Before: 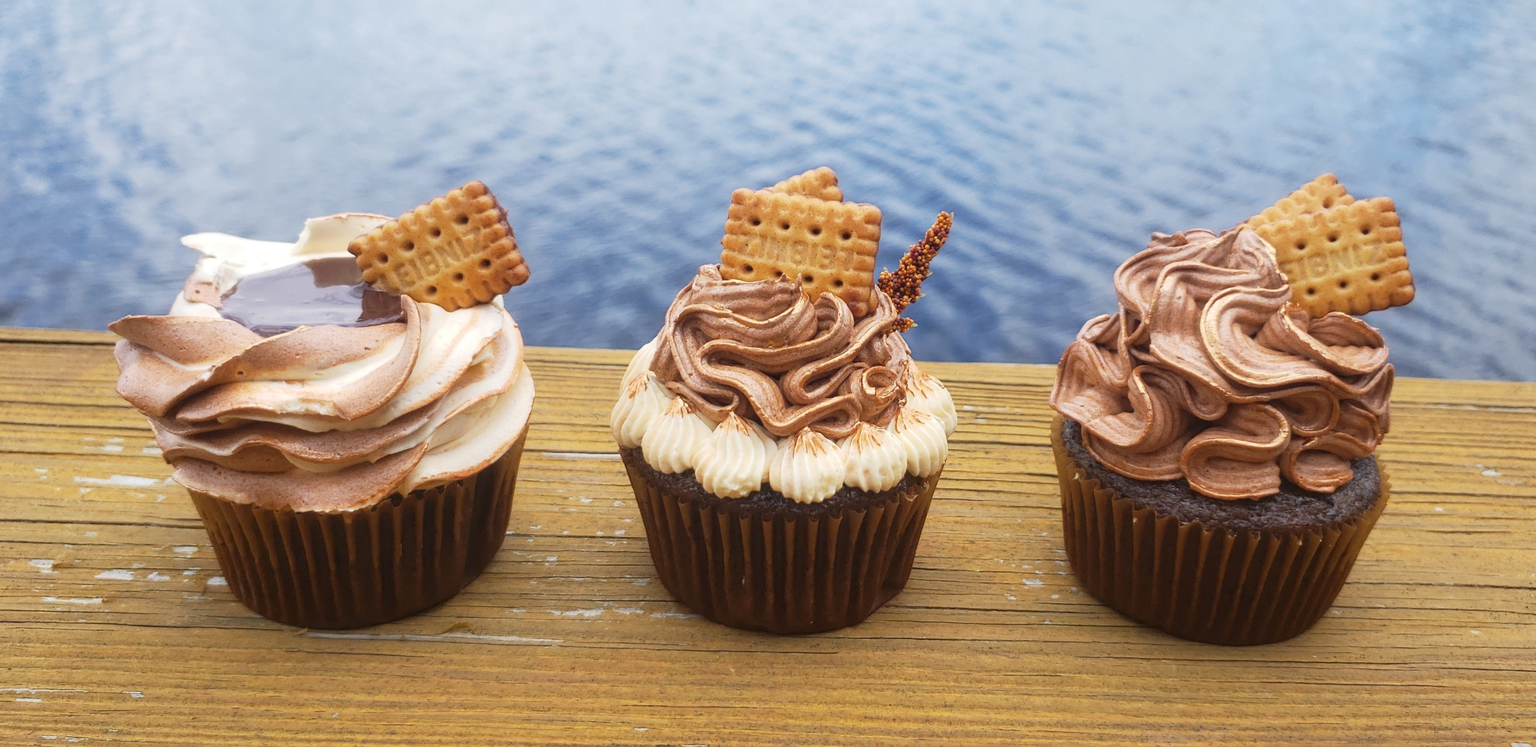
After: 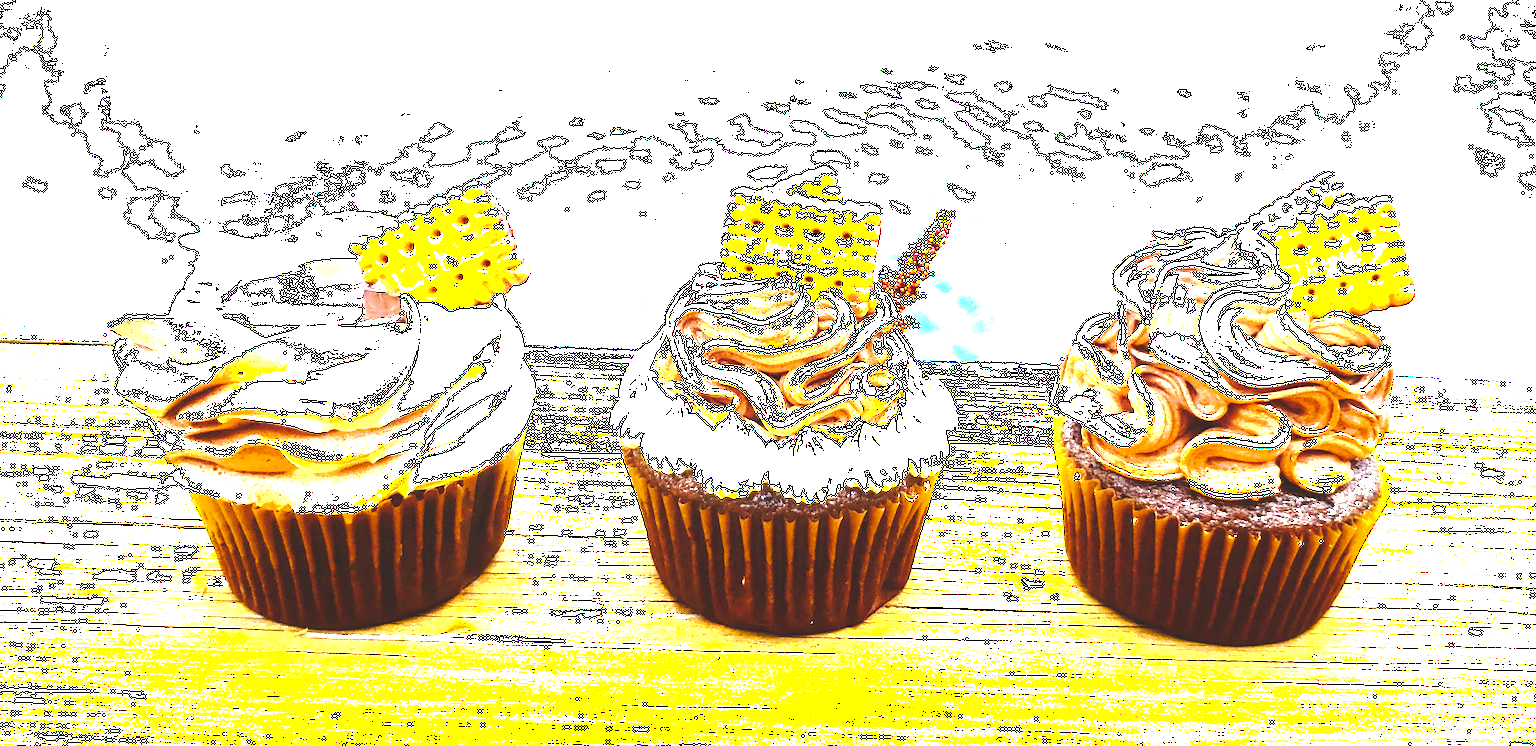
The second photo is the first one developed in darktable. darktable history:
exposure: black level correction 0, exposure 1.919 EV, compensate highlight preservation false
color balance rgb: linear chroma grading › global chroma 1.999%, linear chroma grading › mid-tones -1.059%, perceptual saturation grading › global saturation 23.735%, perceptual saturation grading › highlights -24.557%, perceptual saturation grading › mid-tones 24.308%, perceptual saturation grading › shadows 38.865%, perceptual brilliance grading › highlights 74.734%, perceptual brilliance grading › shadows -29.865%, global vibrance 14.871%
tone curve: curves: ch0 [(0, 0) (0.003, 0.132) (0.011, 0.136) (0.025, 0.14) (0.044, 0.147) (0.069, 0.149) (0.1, 0.156) (0.136, 0.163) (0.177, 0.177) (0.224, 0.2) (0.277, 0.251) (0.335, 0.311) (0.399, 0.387) (0.468, 0.487) (0.543, 0.585) (0.623, 0.675) (0.709, 0.742) (0.801, 0.81) (0.898, 0.867) (1, 1)], preserve colors none
